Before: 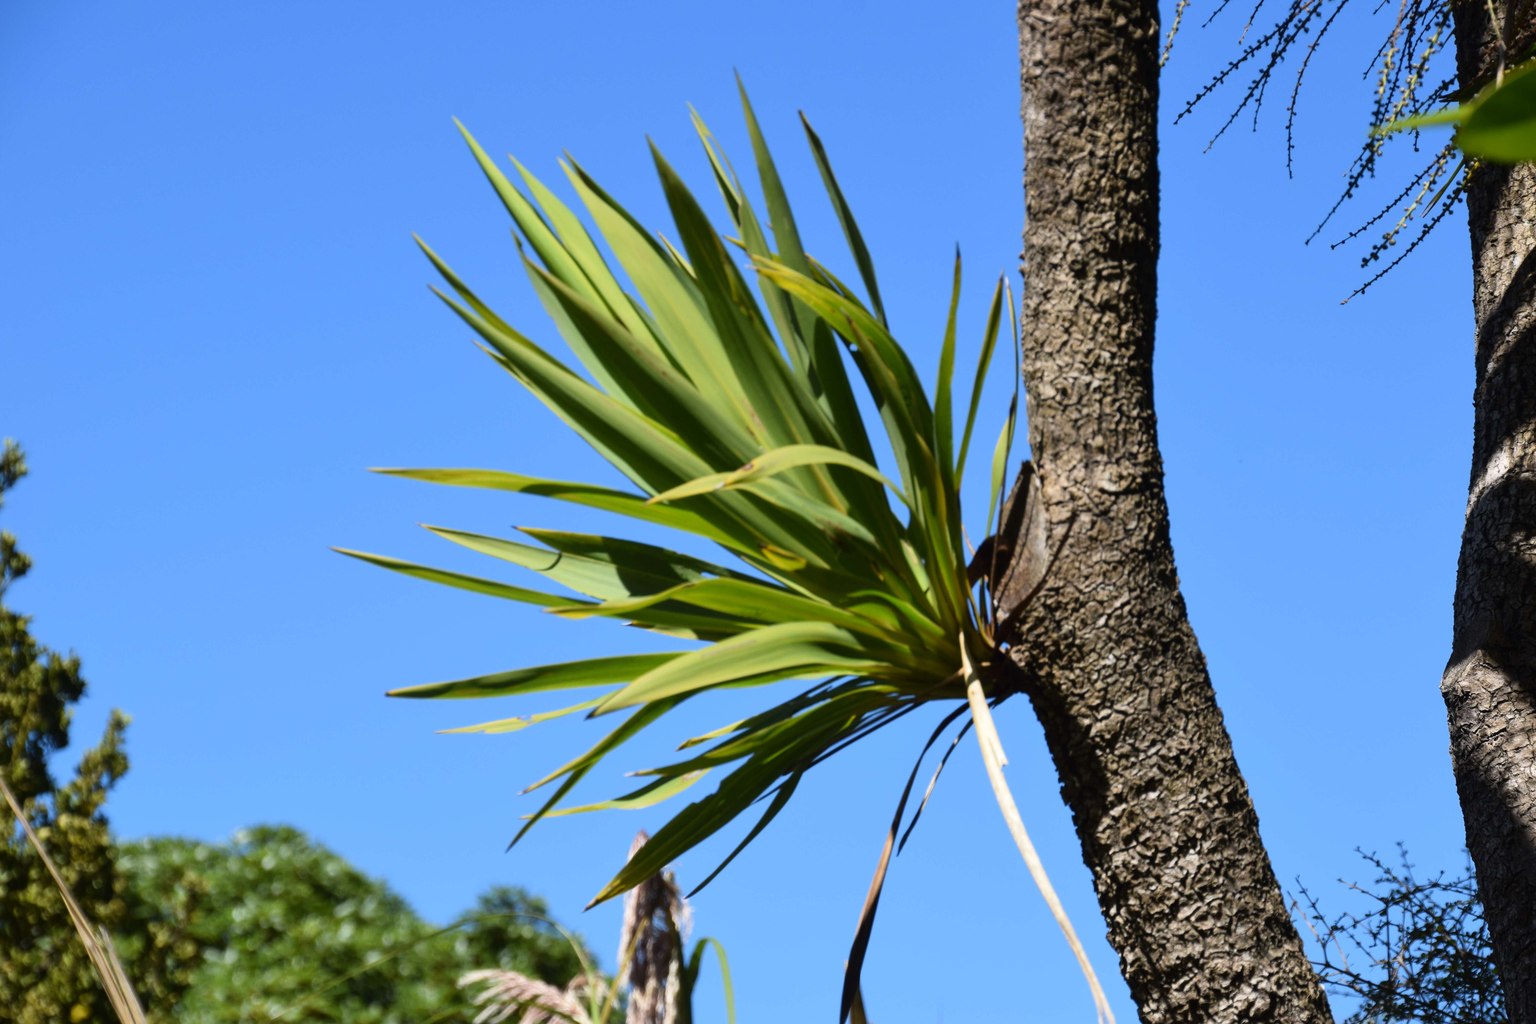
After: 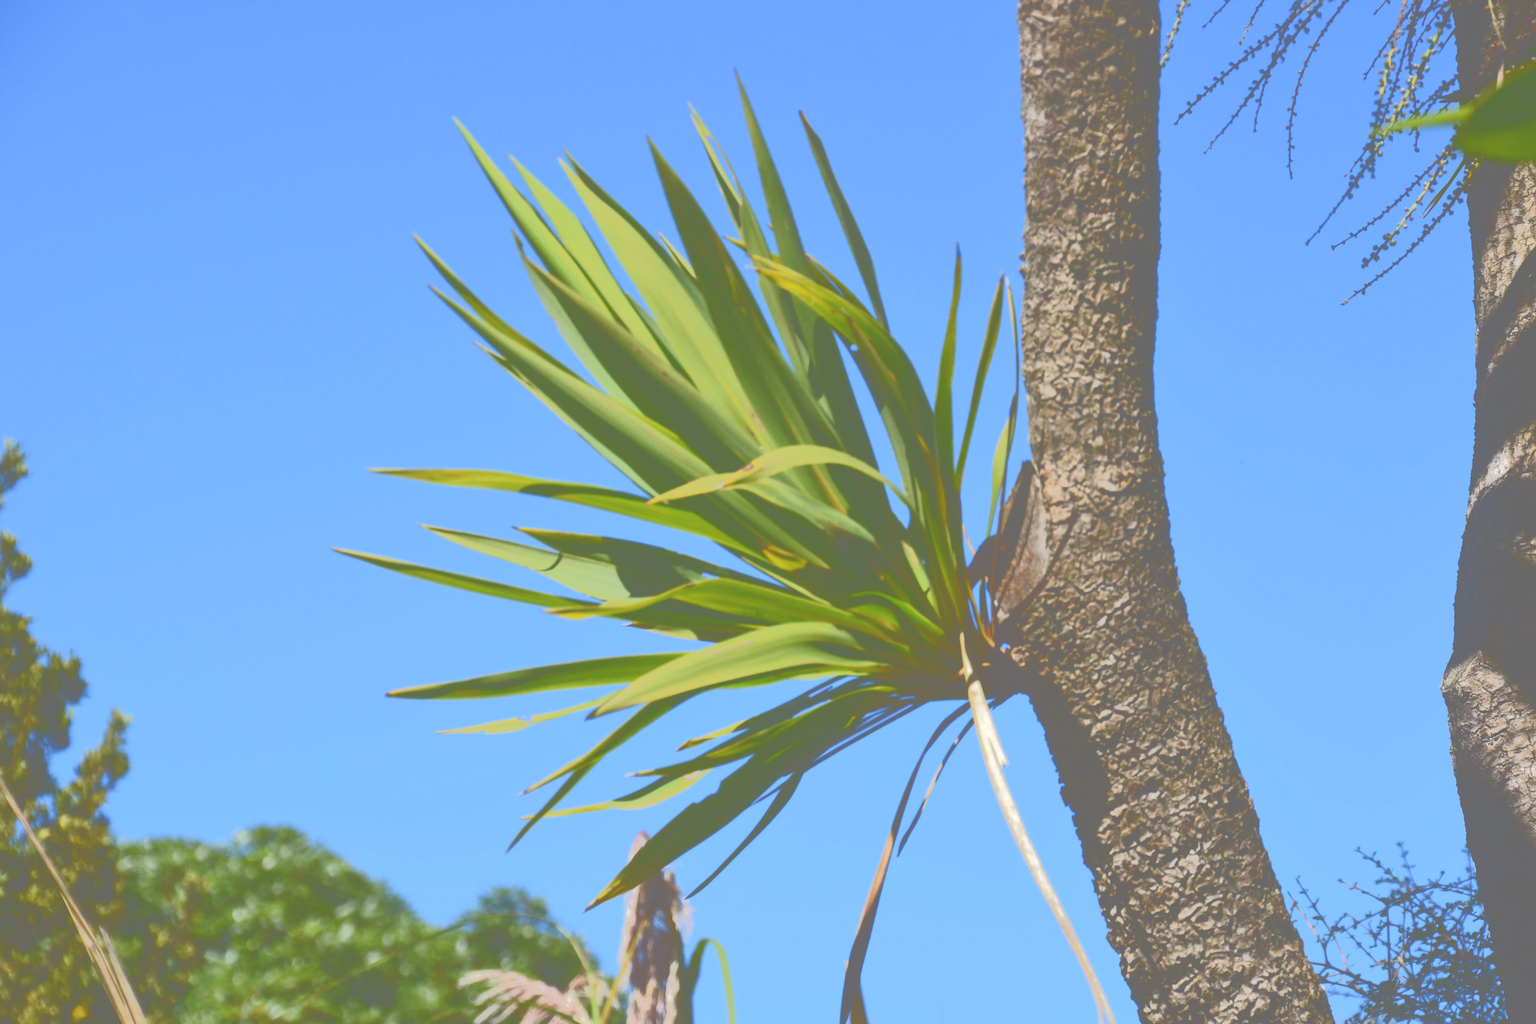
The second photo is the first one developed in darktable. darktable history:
tone curve: curves: ch0 [(0, 0) (0.003, 0.437) (0.011, 0.438) (0.025, 0.441) (0.044, 0.441) (0.069, 0.441) (0.1, 0.444) (0.136, 0.447) (0.177, 0.452) (0.224, 0.457) (0.277, 0.466) (0.335, 0.485) (0.399, 0.514) (0.468, 0.558) (0.543, 0.616) (0.623, 0.686) (0.709, 0.76) (0.801, 0.803) (0.898, 0.825) (1, 1)], color space Lab, independent channels, preserve colors none
